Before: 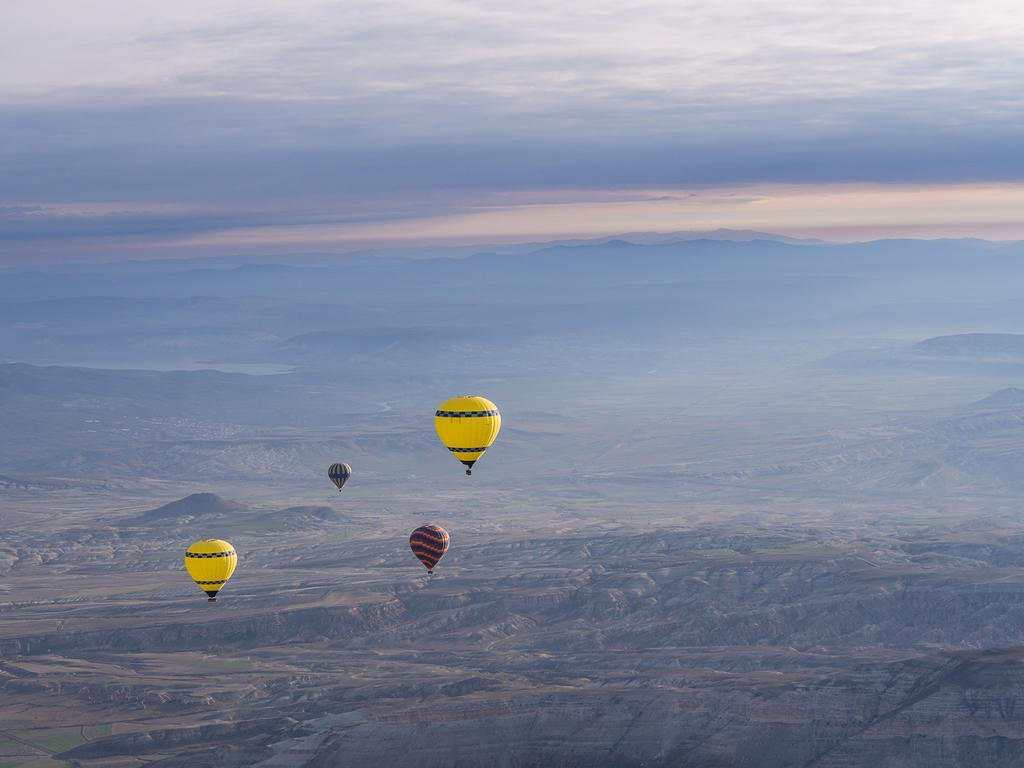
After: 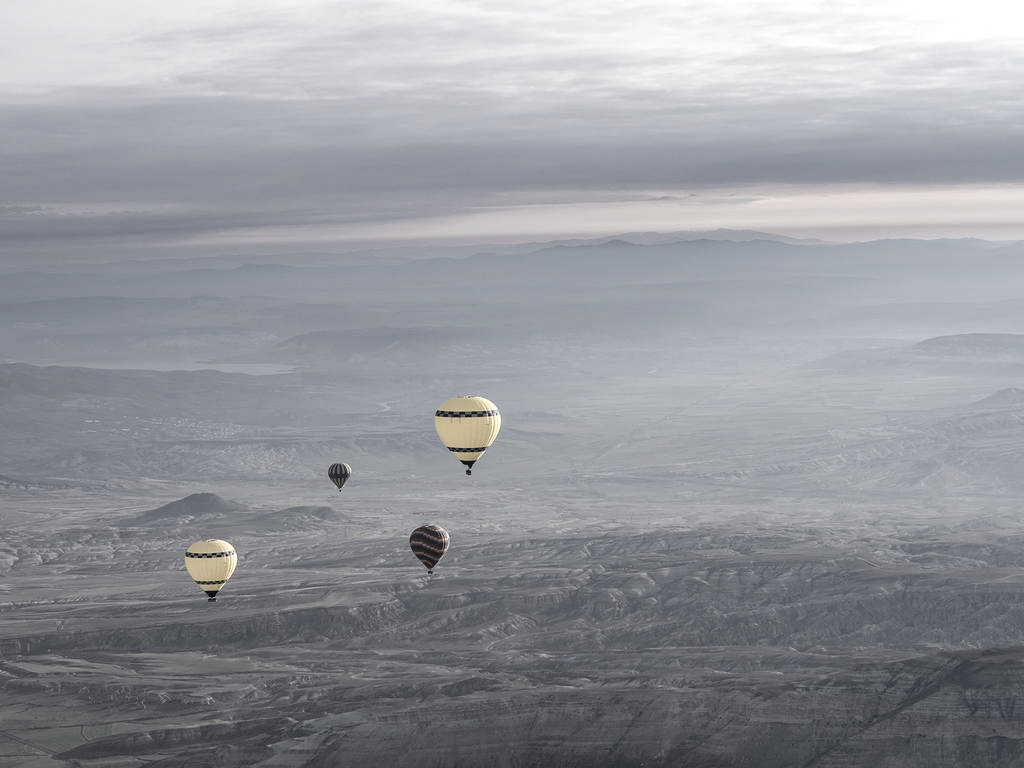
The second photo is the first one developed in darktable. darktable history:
tone equalizer: -8 EV -0.41 EV, -7 EV -0.372 EV, -6 EV -0.341 EV, -5 EV -0.258 EV, -3 EV 0.238 EV, -2 EV 0.325 EV, -1 EV 0.38 EV, +0 EV 0.419 EV, edges refinement/feathering 500, mask exposure compensation -1.57 EV, preserve details no
color correction: highlights b* 0.01, saturation 0.259
